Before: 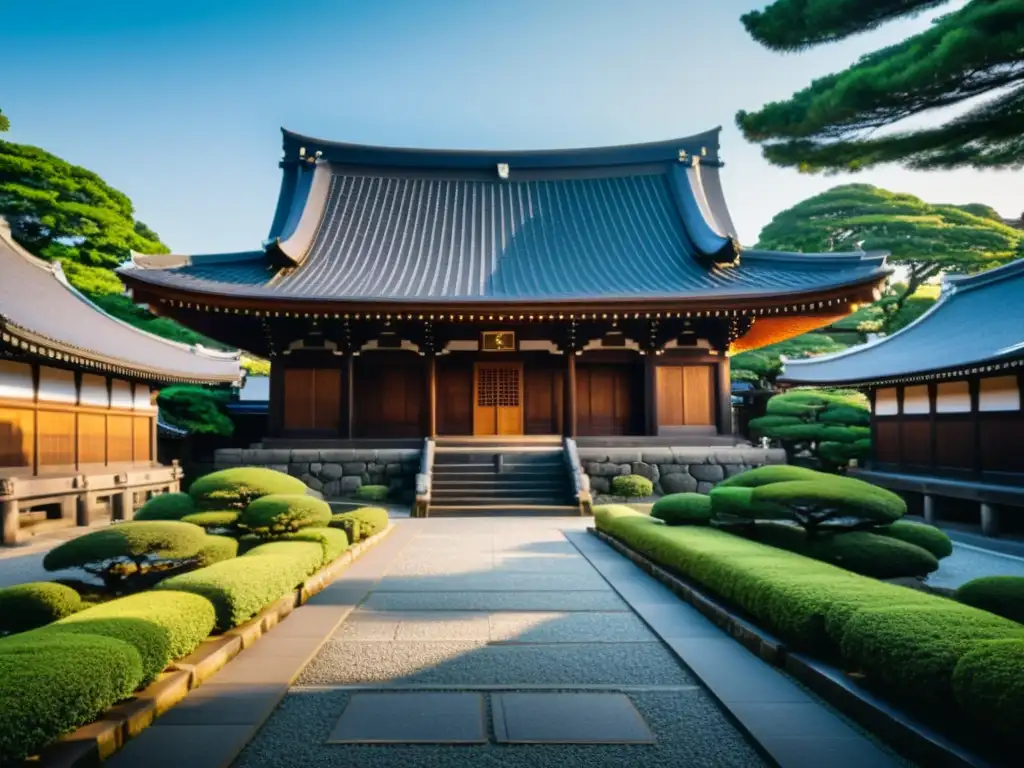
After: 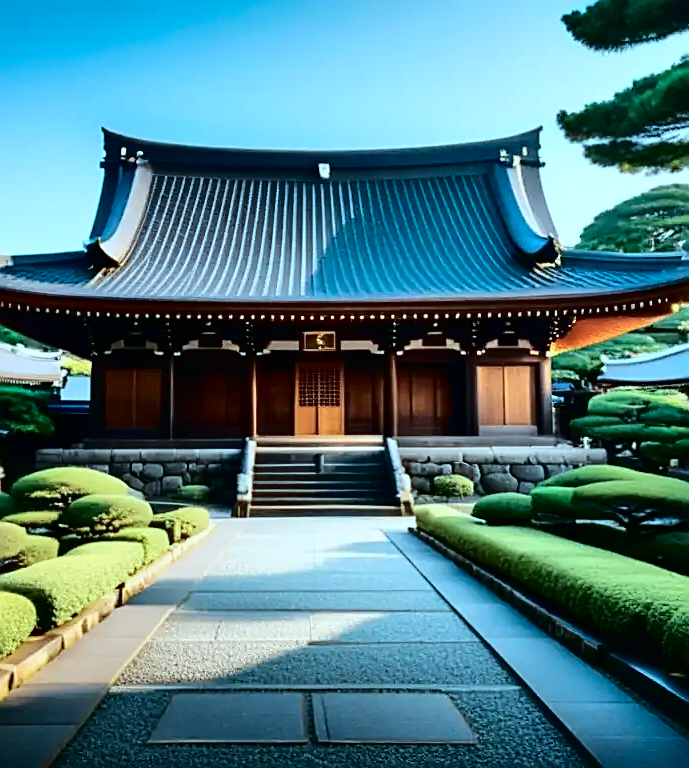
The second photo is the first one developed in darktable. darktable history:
shadows and highlights: soften with gaussian
color correction: highlights a* -11.73, highlights b* -15.56
crop and rotate: left 17.568%, right 15.112%
tone curve: curves: ch0 [(0, 0) (0.003, 0.003) (0.011, 0.005) (0.025, 0.008) (0.044, 0.012) (0.069, 0.02) (0.1, 0.031) (0.136, 0.047) (0.177, 0.088) (0.224, 0.141) (0.277, 0.222) (0.335, 0.32) (0.399, 0.422) (0.468, 0.523) (0.543, 0.621) (0.623, 0.715) (0.709, 0.796) (0.801, 0.88) (0.898, 0.962) (1, 1)], color space Lab, independent channels, preserve colors none
sharpen: amount 0.739
